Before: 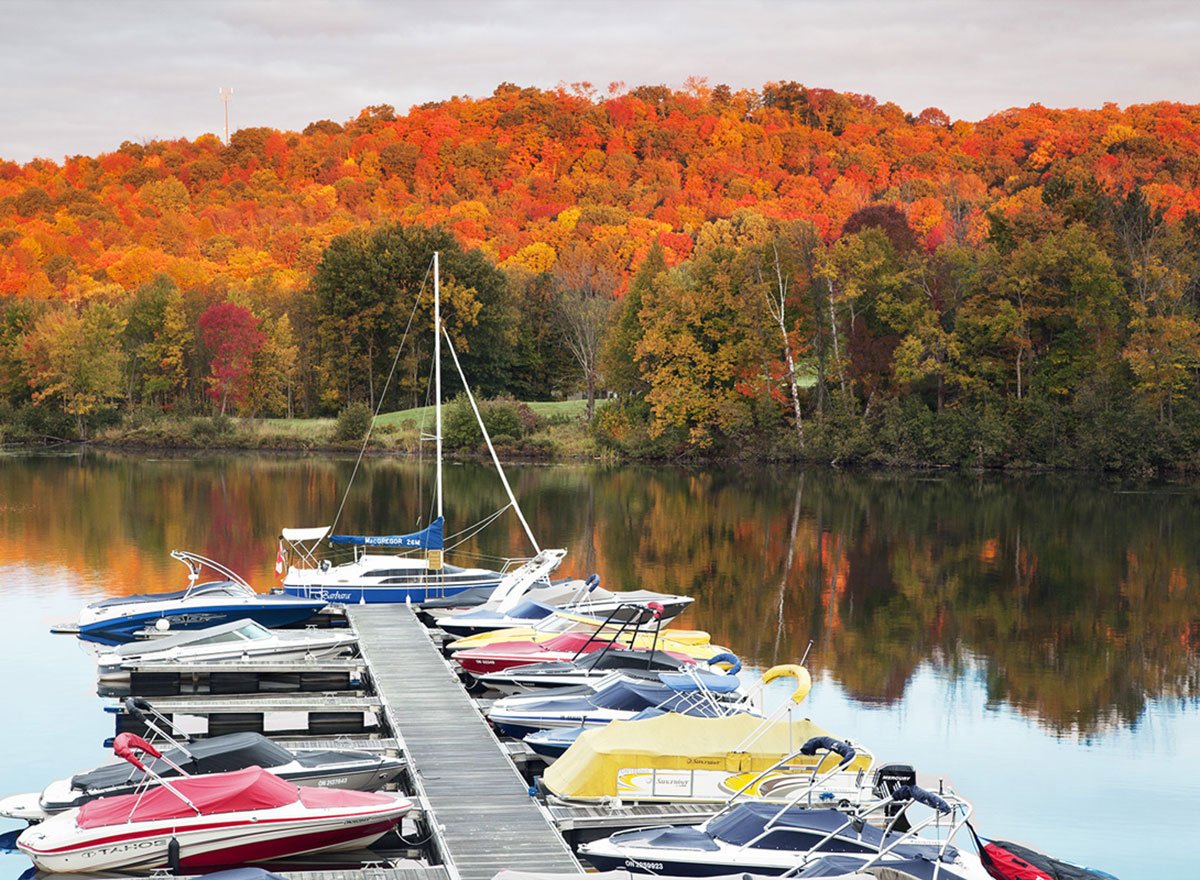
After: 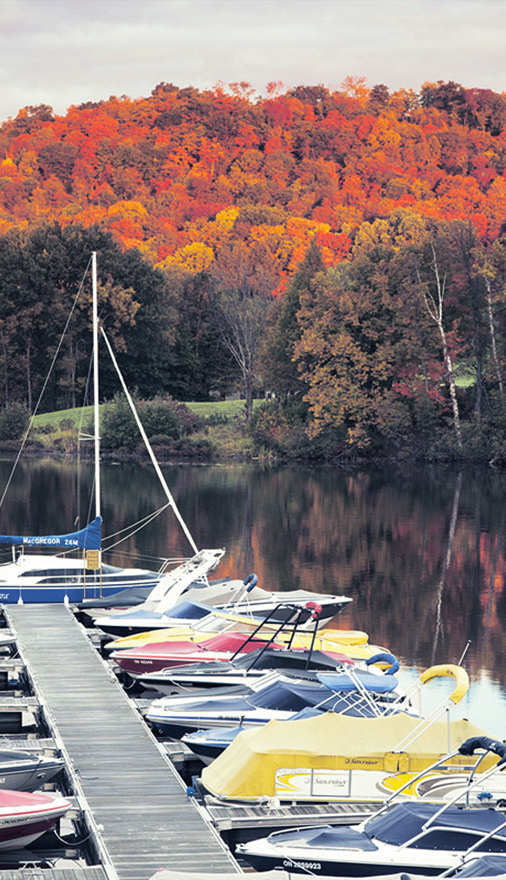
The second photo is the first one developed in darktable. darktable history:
split-toning: shadows › hue 230.4°
crop: left 28.583%, right 29.231%
